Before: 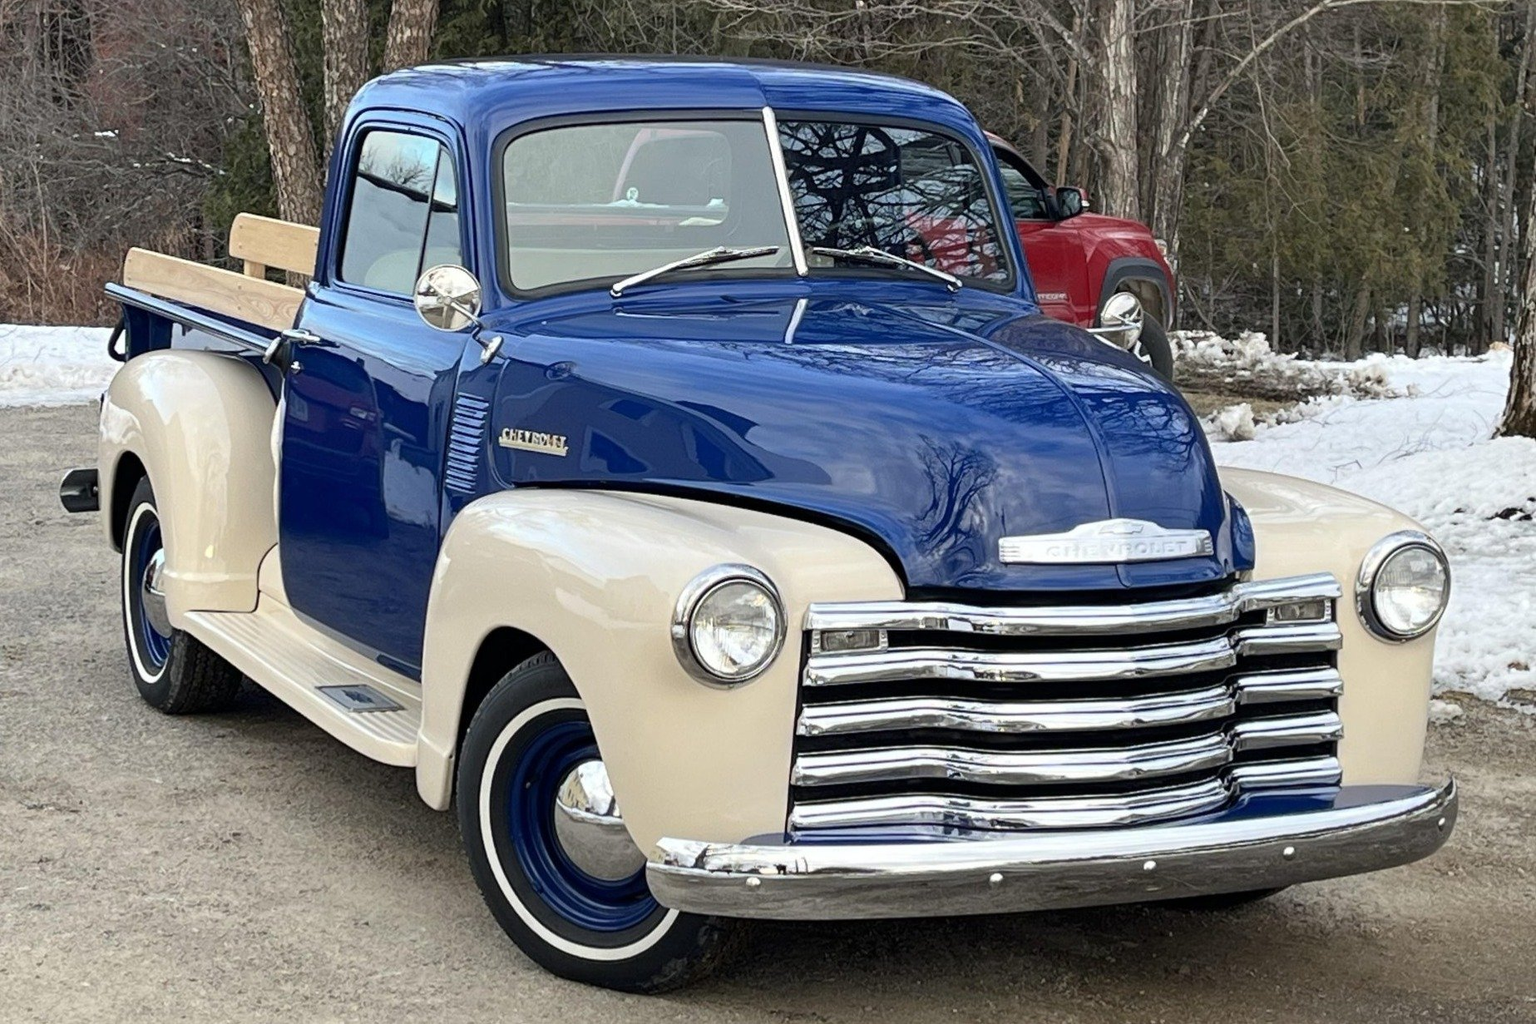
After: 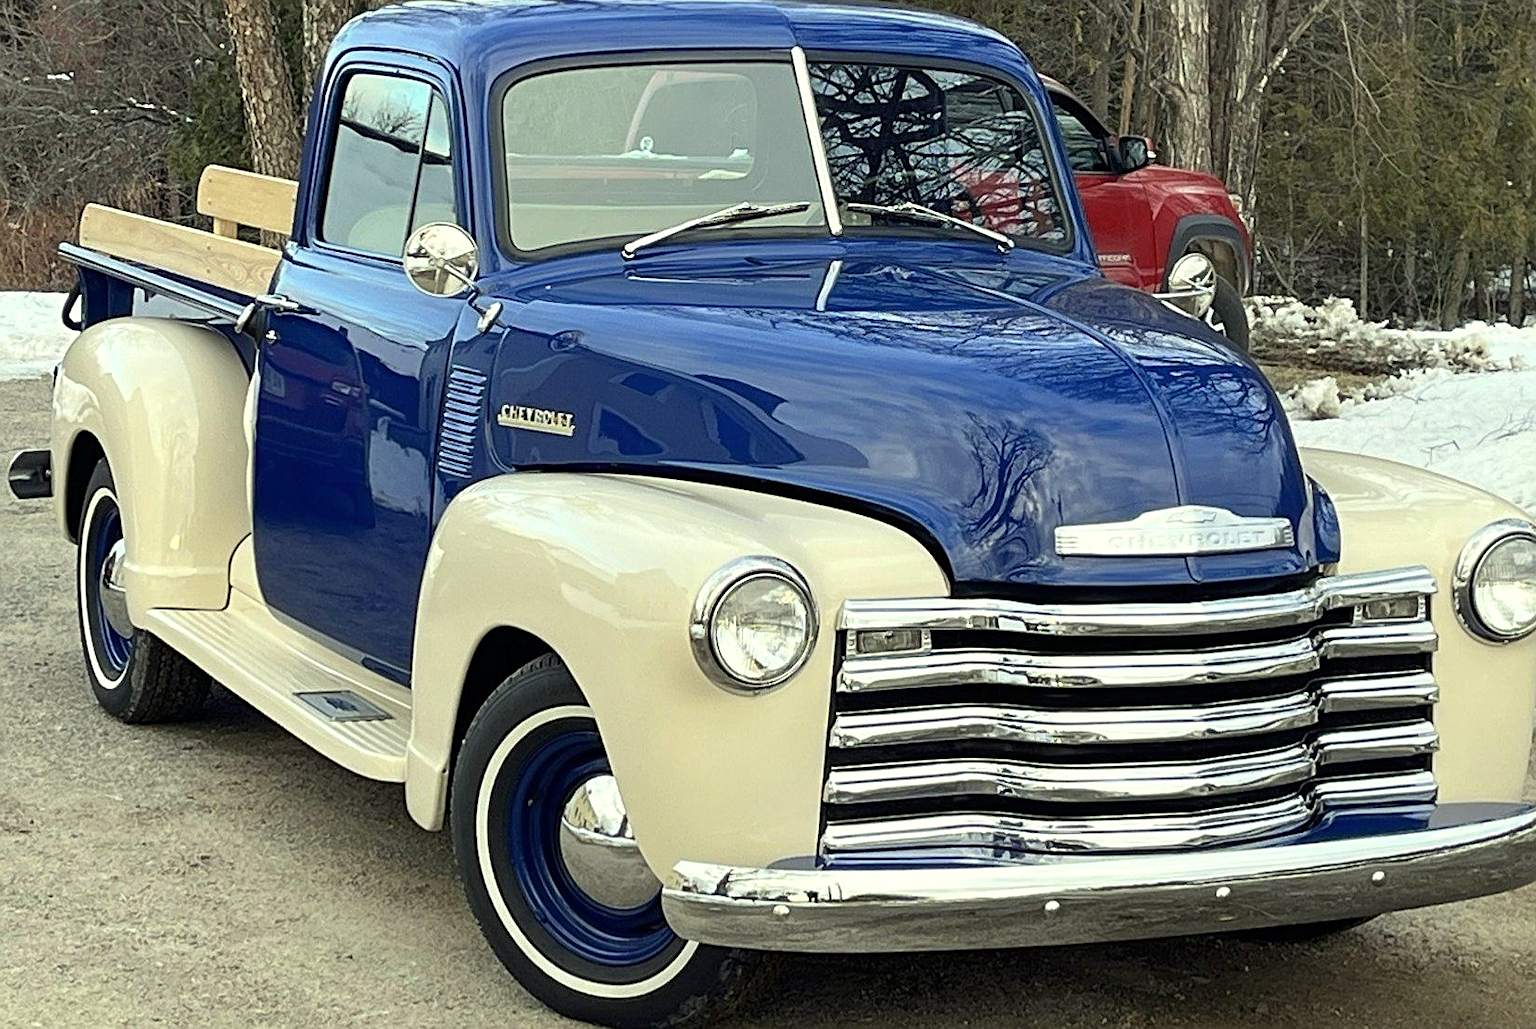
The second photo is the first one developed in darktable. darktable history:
color correction: highlights a* -5.9, highlights b* 10.82
crop: left 3.424%, top 6.397%, right 6.833%, bottom 3.281%
exposure: exposure 0.154 EV, compensate highlight preservation false
sharpen: on, module defaults
